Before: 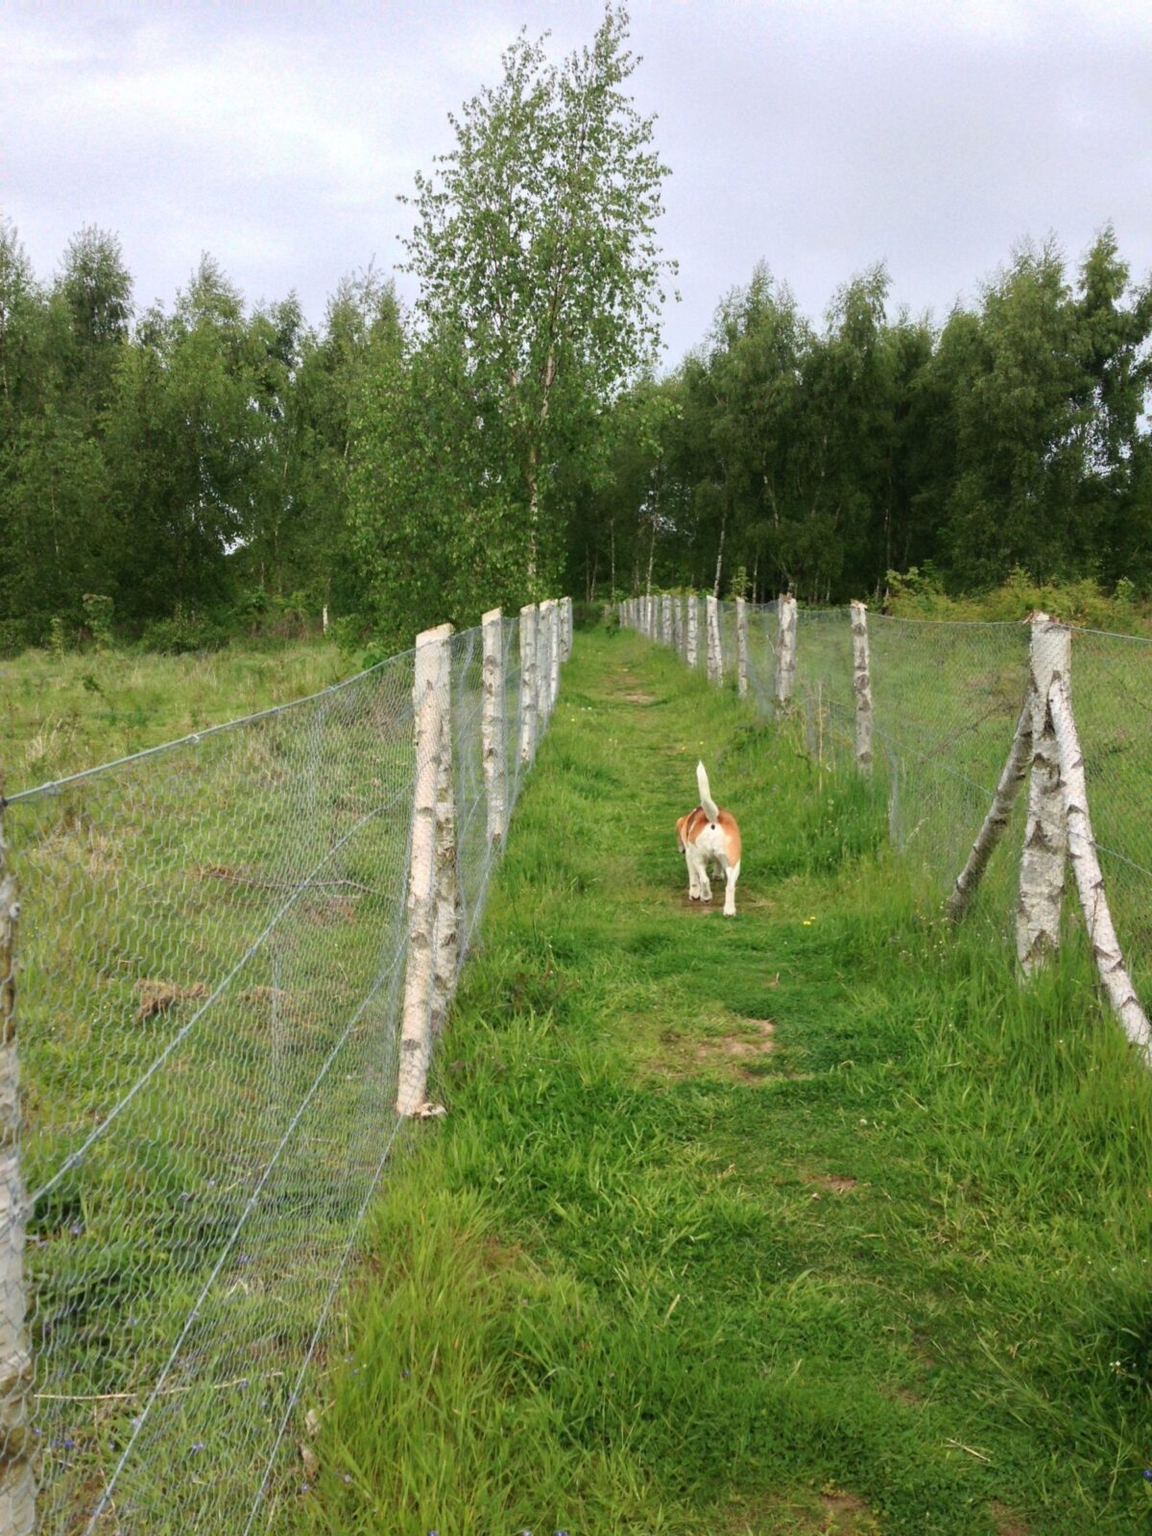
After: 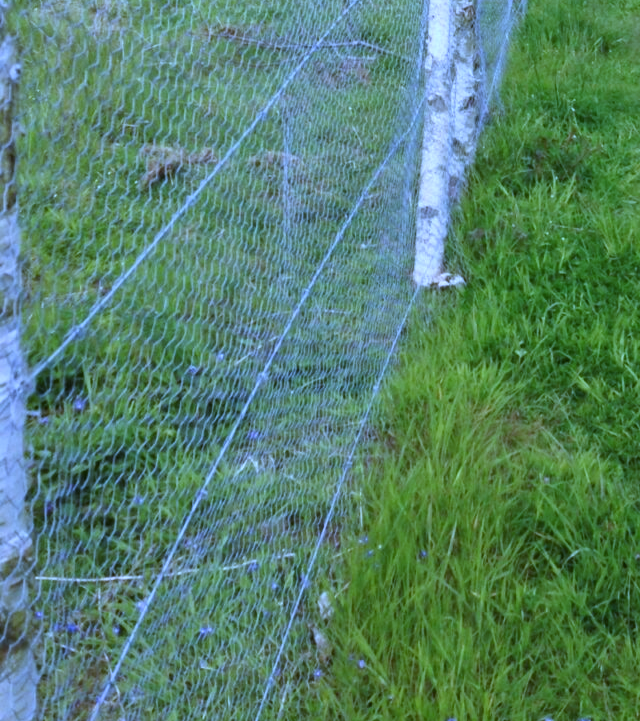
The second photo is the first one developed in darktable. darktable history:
white balance: red 0.766, blue 1.537
crop and rotate: top 54.778%, right 46.61%, bottom 0.159%
tone curve: curves: ch0 [(0, 0) (0.003, 0.014) (0.011, 0.019) (0.025, 0.029) (0.044, 0.047) (0.069, 0.071) (0.1, 0.101) (0.136, 0.131) (0.177, 0.166) (0.224, 0.212) (0.277, 0.263) (0.335, 0.32) (0.399, 0.387) (0.468, 0.459) (0.543, 0.541) (0.623, 0.626) (0.709, 0.717) (0.801, 0.813) (0.898, 0.909) (1, 1)], preserve colors none
